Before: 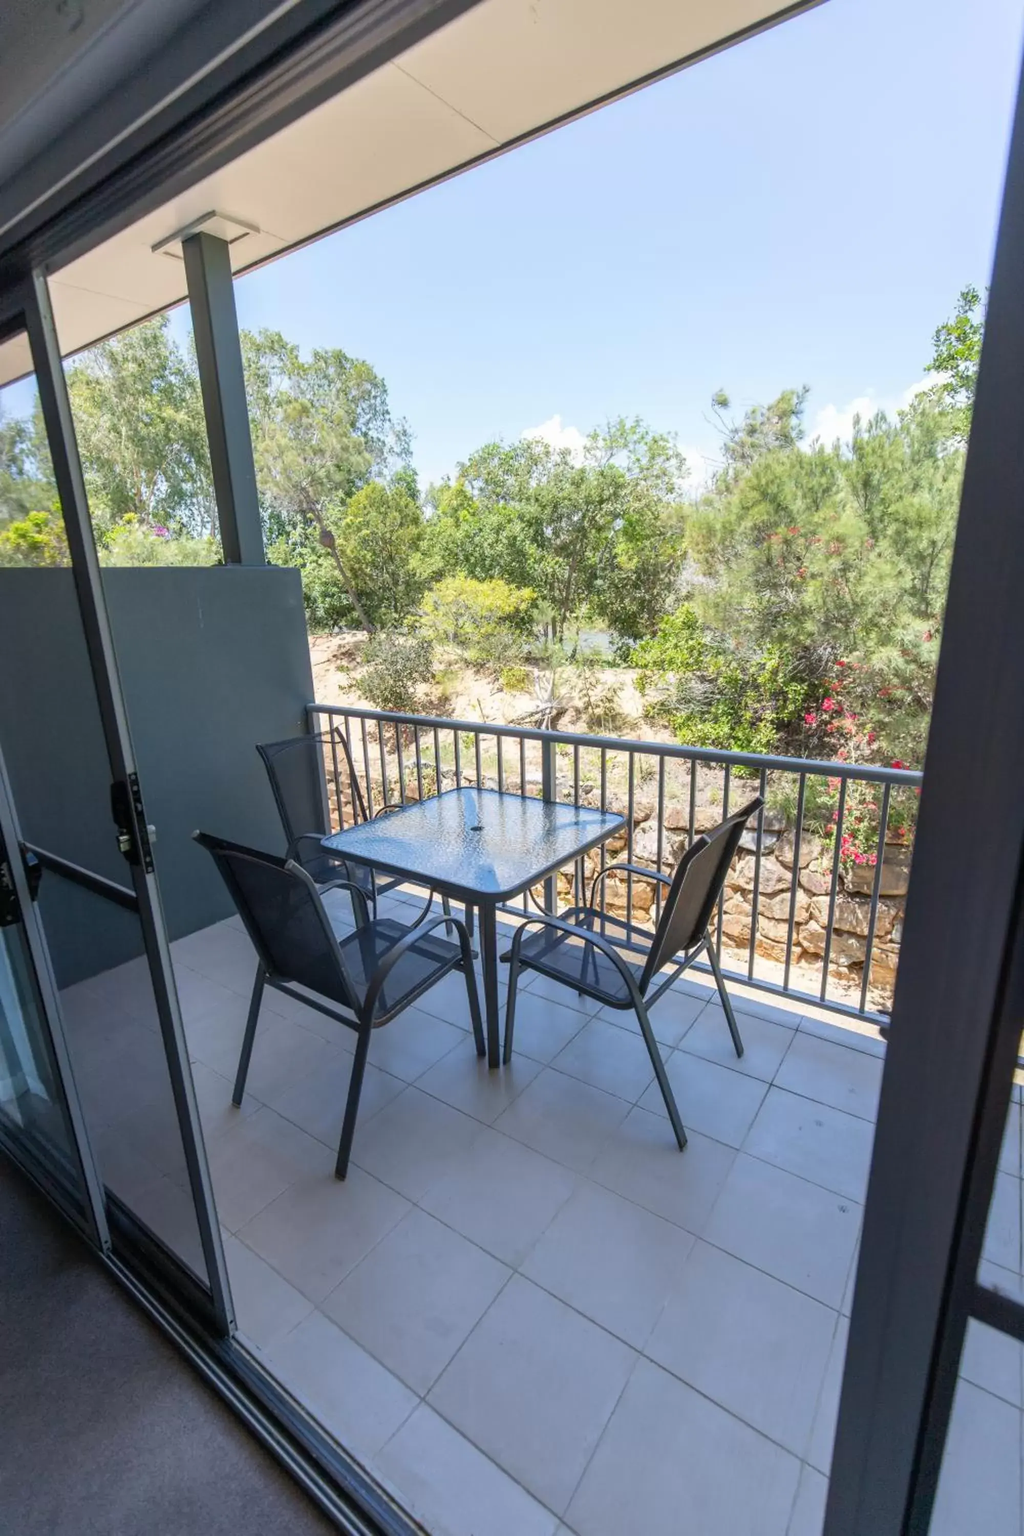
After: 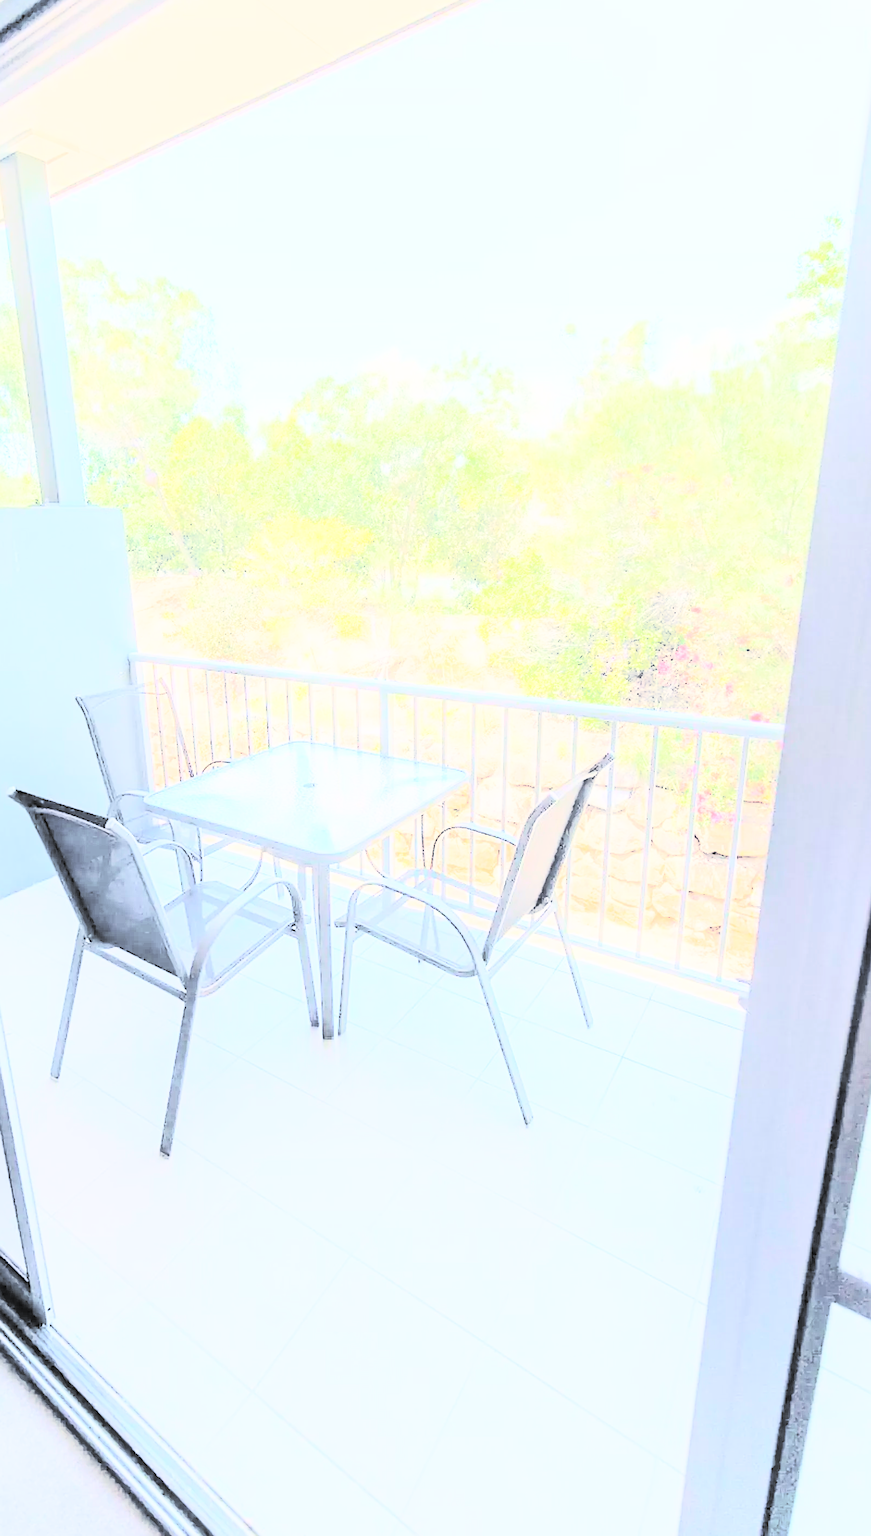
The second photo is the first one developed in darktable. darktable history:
crop and rotate: left 18.128%, top 5.837%, right 1.678%
tone curve: curves: ch0 [(0, 0) (0.004, 0) (0.133, 0.071) (0.325, 0.456) (0.832, 0.957) (1, 1)], color space Lab, independent channels, preserve colors none
color balance rgb: shadows lift › luminance -10.178%, shadows lift › chroma 0.798%, shadows lift › hue 111.41°, highlights gain › chroma 1.021%, highlights gain › hue 67.82°, global offset › chroma 0.151%, global offset › hue 253.31°, perceptual saturation grading › global saturation 0.233%, perceptual saturation grading › highlights -18.502%, perceptual saturation grading › mid-tones 6.534%, perceptual saturation grading › shadows 27.673%, perceptual brilliance grading › global brilliance 11.724%, global vibrance 20%
filmic rgb: black relative exposure -7.65 EV, white relative exposure 4.56 EV, threshold 2.97 EV, hardness 3.61, contrast 0.988, iterations of high-quality reconstruction 0, enable highlight reconstruction true
exposure: exposure 0.21 EV, compensate highlight preservation false
sharpen: on, module defaults
shadows and highlights: shadows -1.12, highlights 40.59
contrast brightness saturation: brightness 1
